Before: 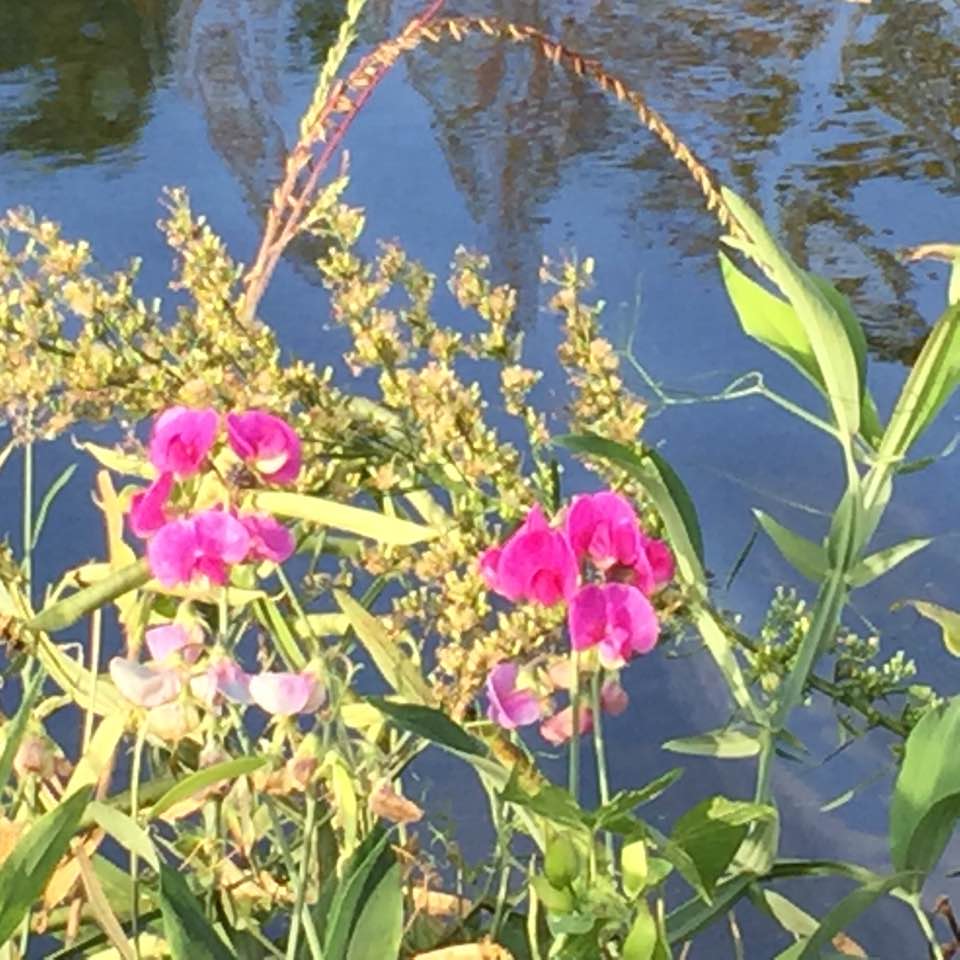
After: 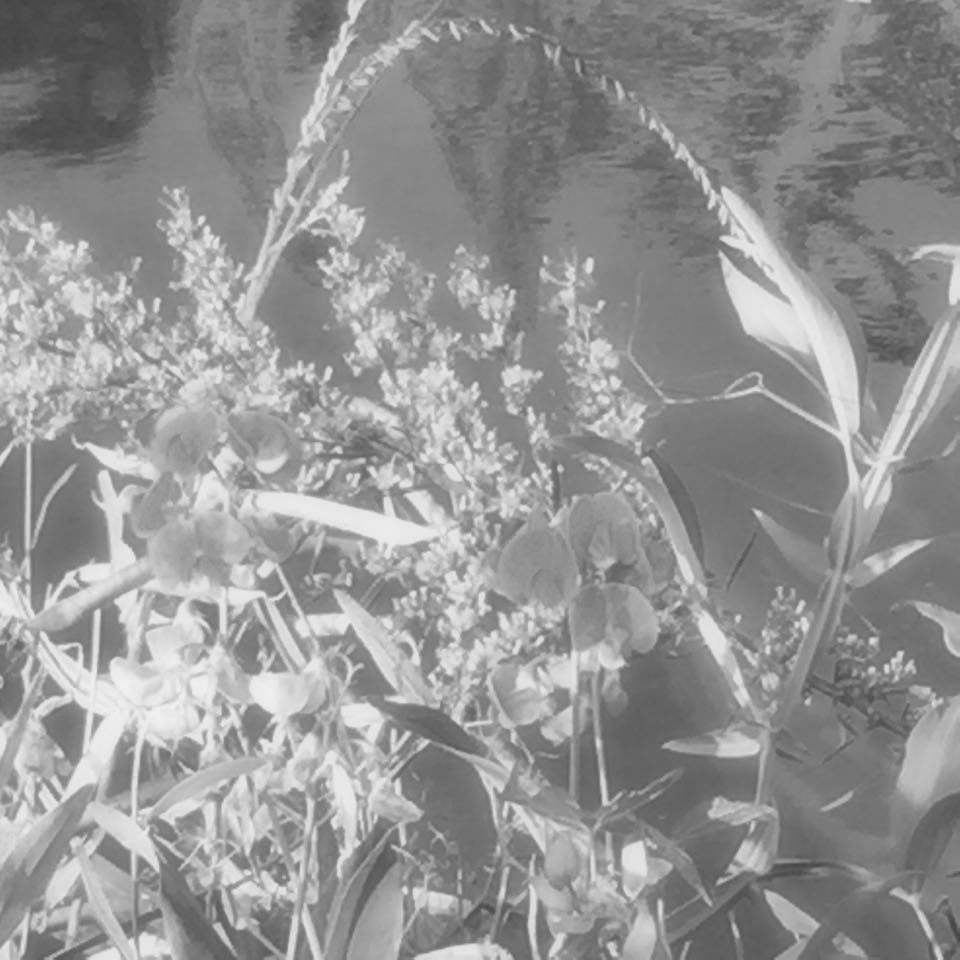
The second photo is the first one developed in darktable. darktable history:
monochrome: on, module defaults
local contrast: highlights 68%, shadows 68%, detail 82%, midtone range 0.325
soften: size 60.24%, saturation 65.46%, brightness 0.506 EV, mix 25.7%
